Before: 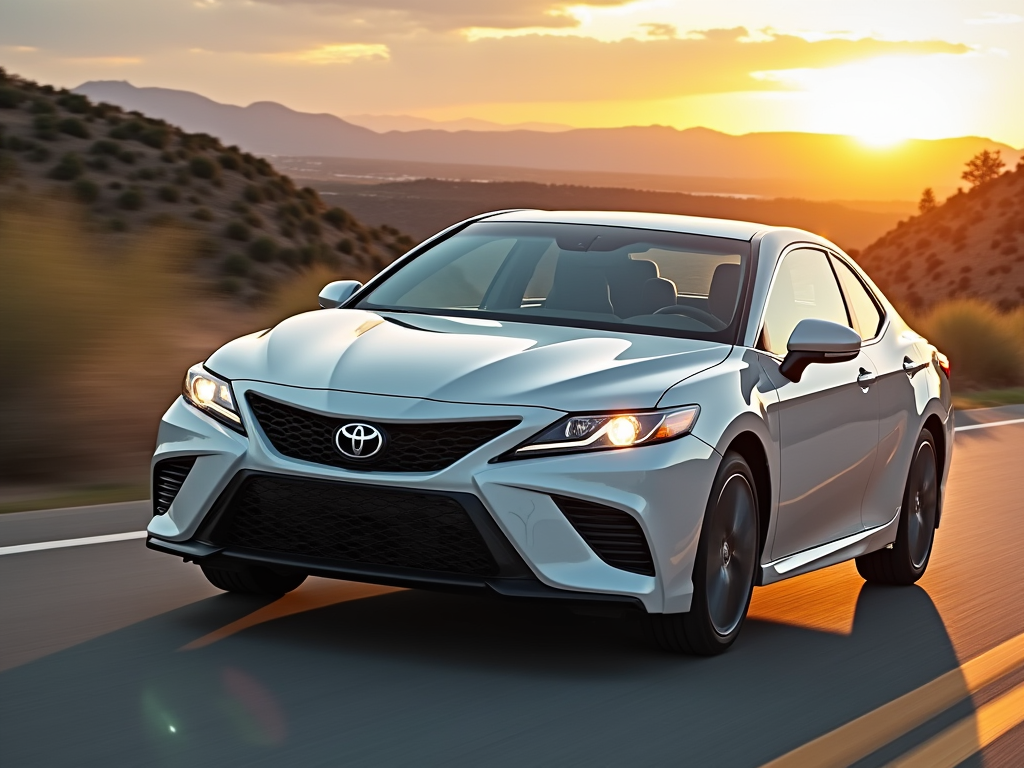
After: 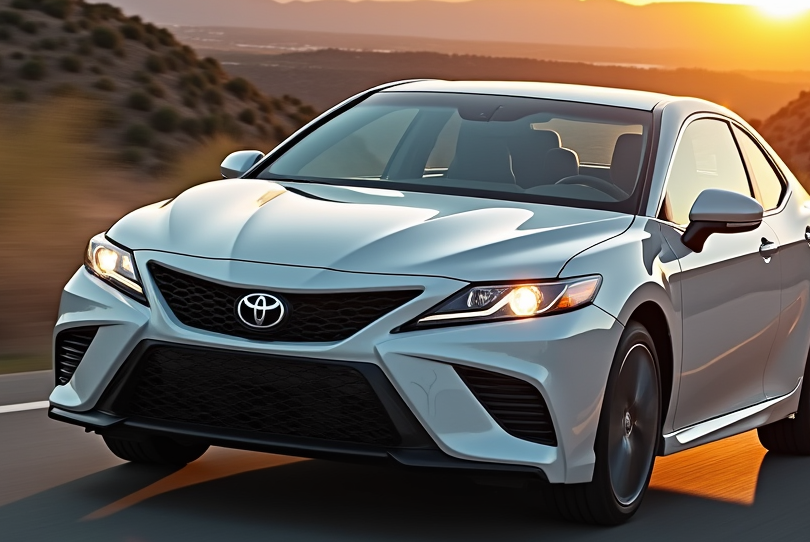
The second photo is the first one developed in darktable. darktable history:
crop: left 9.641%, top 16.982%, right 11.194%, bottom 12.351%
